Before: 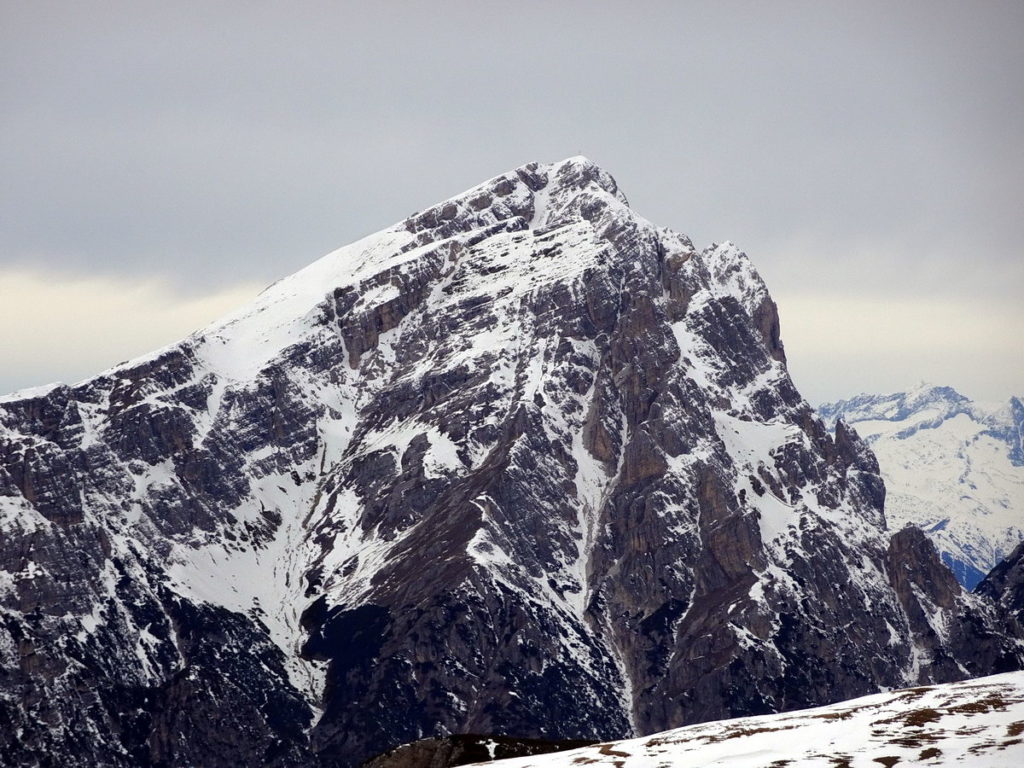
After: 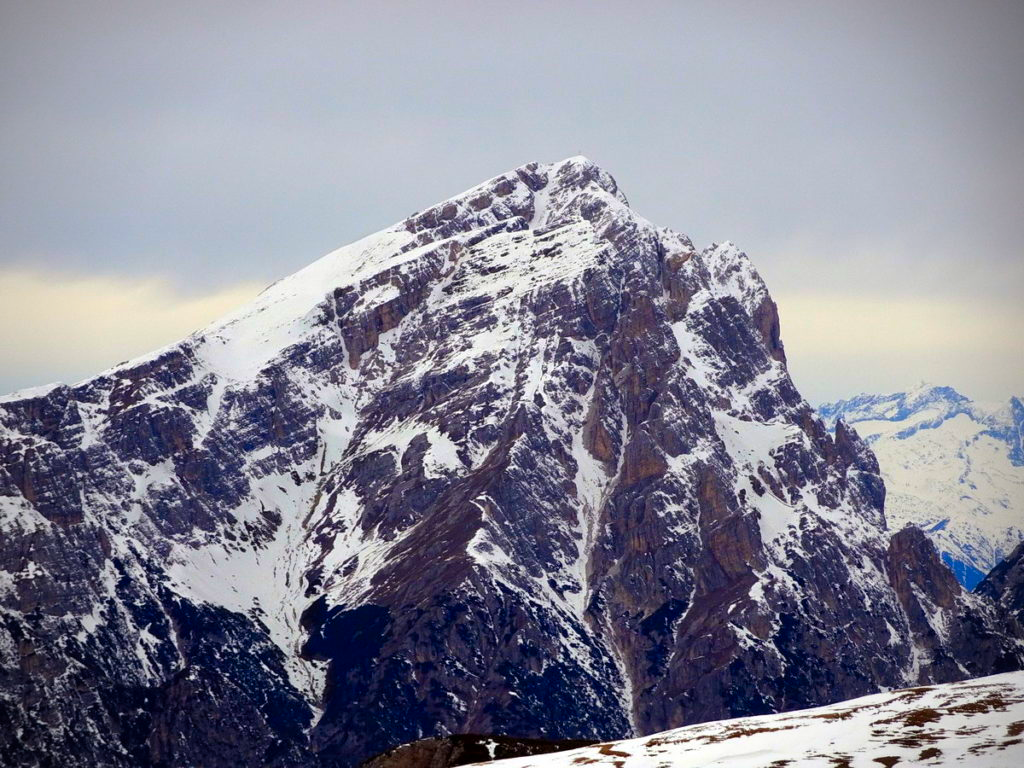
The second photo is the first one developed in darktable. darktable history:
tone equalizer: -8 EV -0.55 EV
color correction: saturation 1.8
vignetting: fall-off radius 60.92%
